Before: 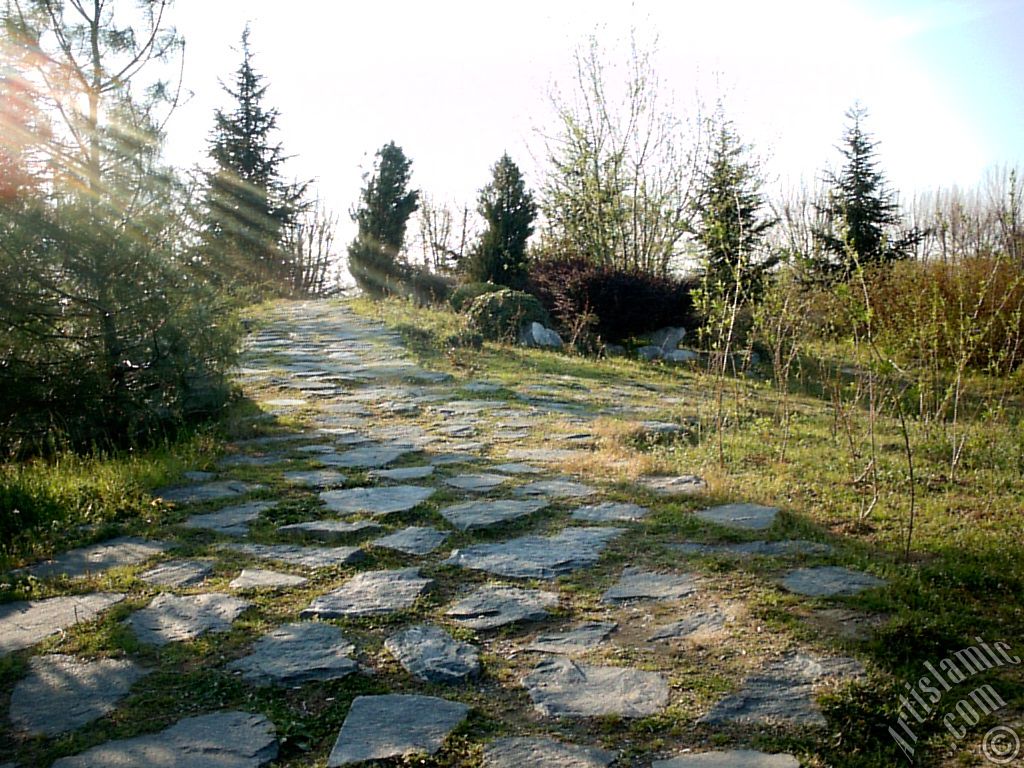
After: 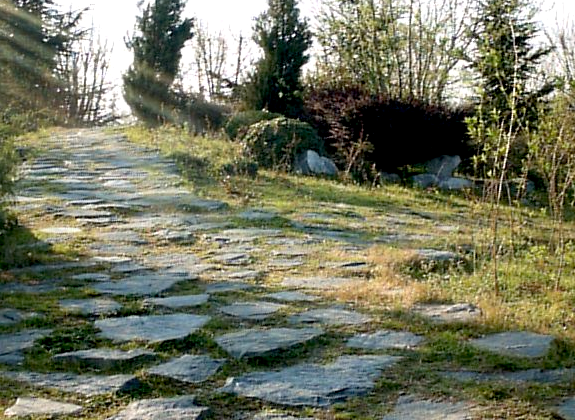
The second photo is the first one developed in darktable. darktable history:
exposure: black level correction 0.008, exposure 0.099 EV, compensate highlight preservation false
crop and rotate: left 22.022%, top 22.499%, right 21.778%, bottom 22.728%
